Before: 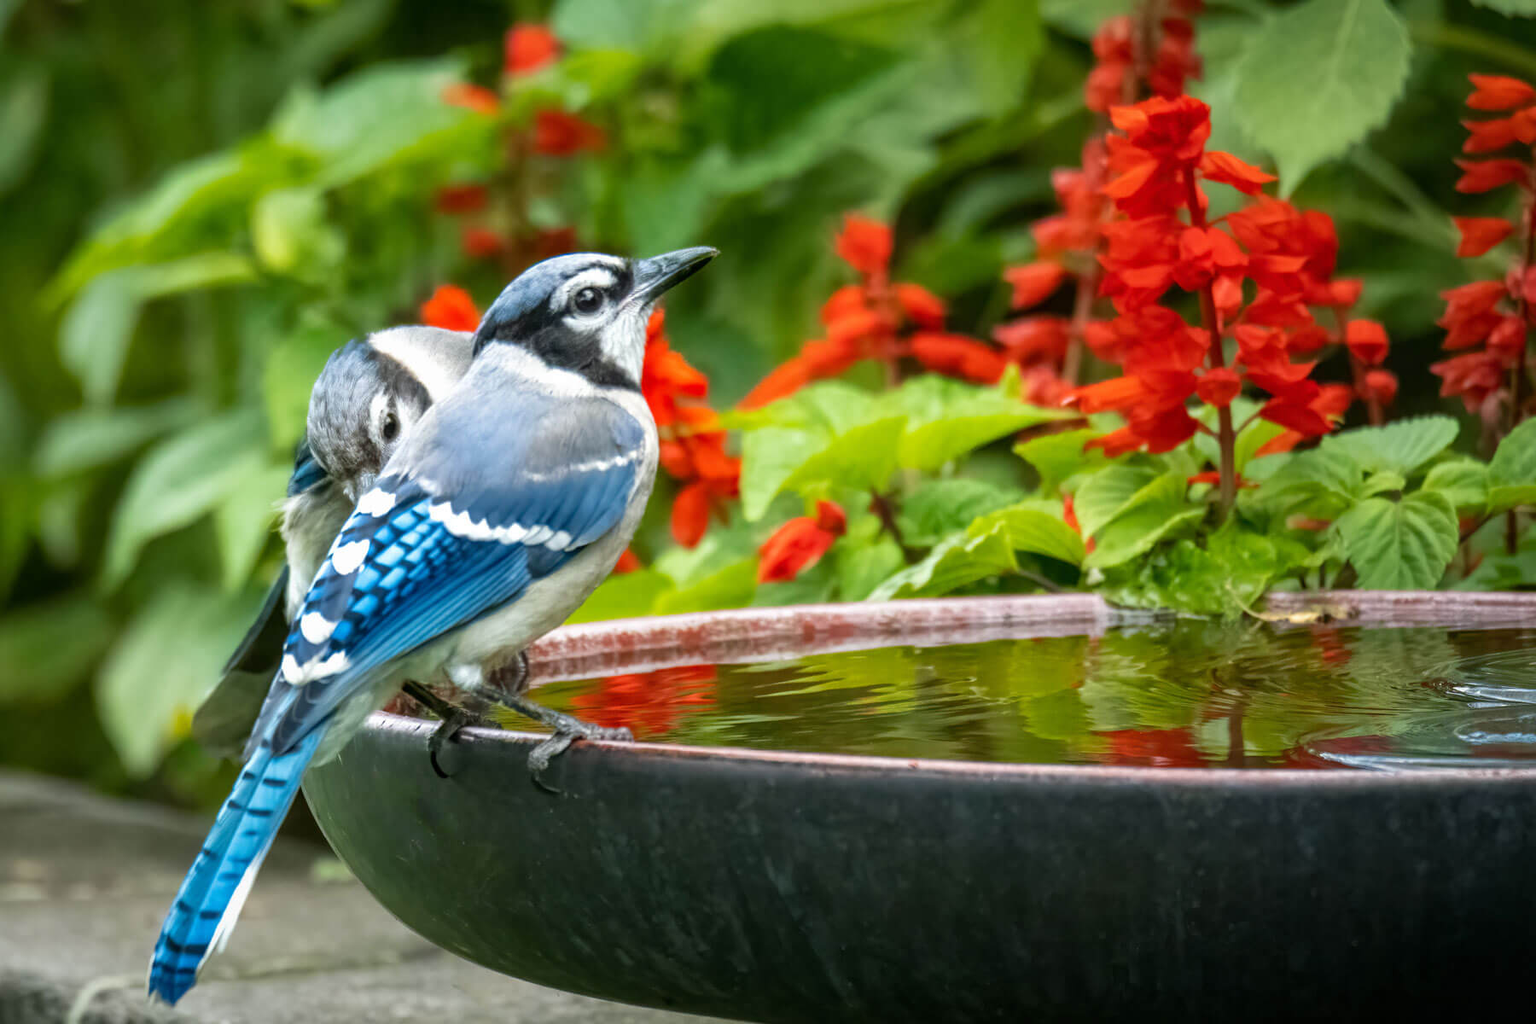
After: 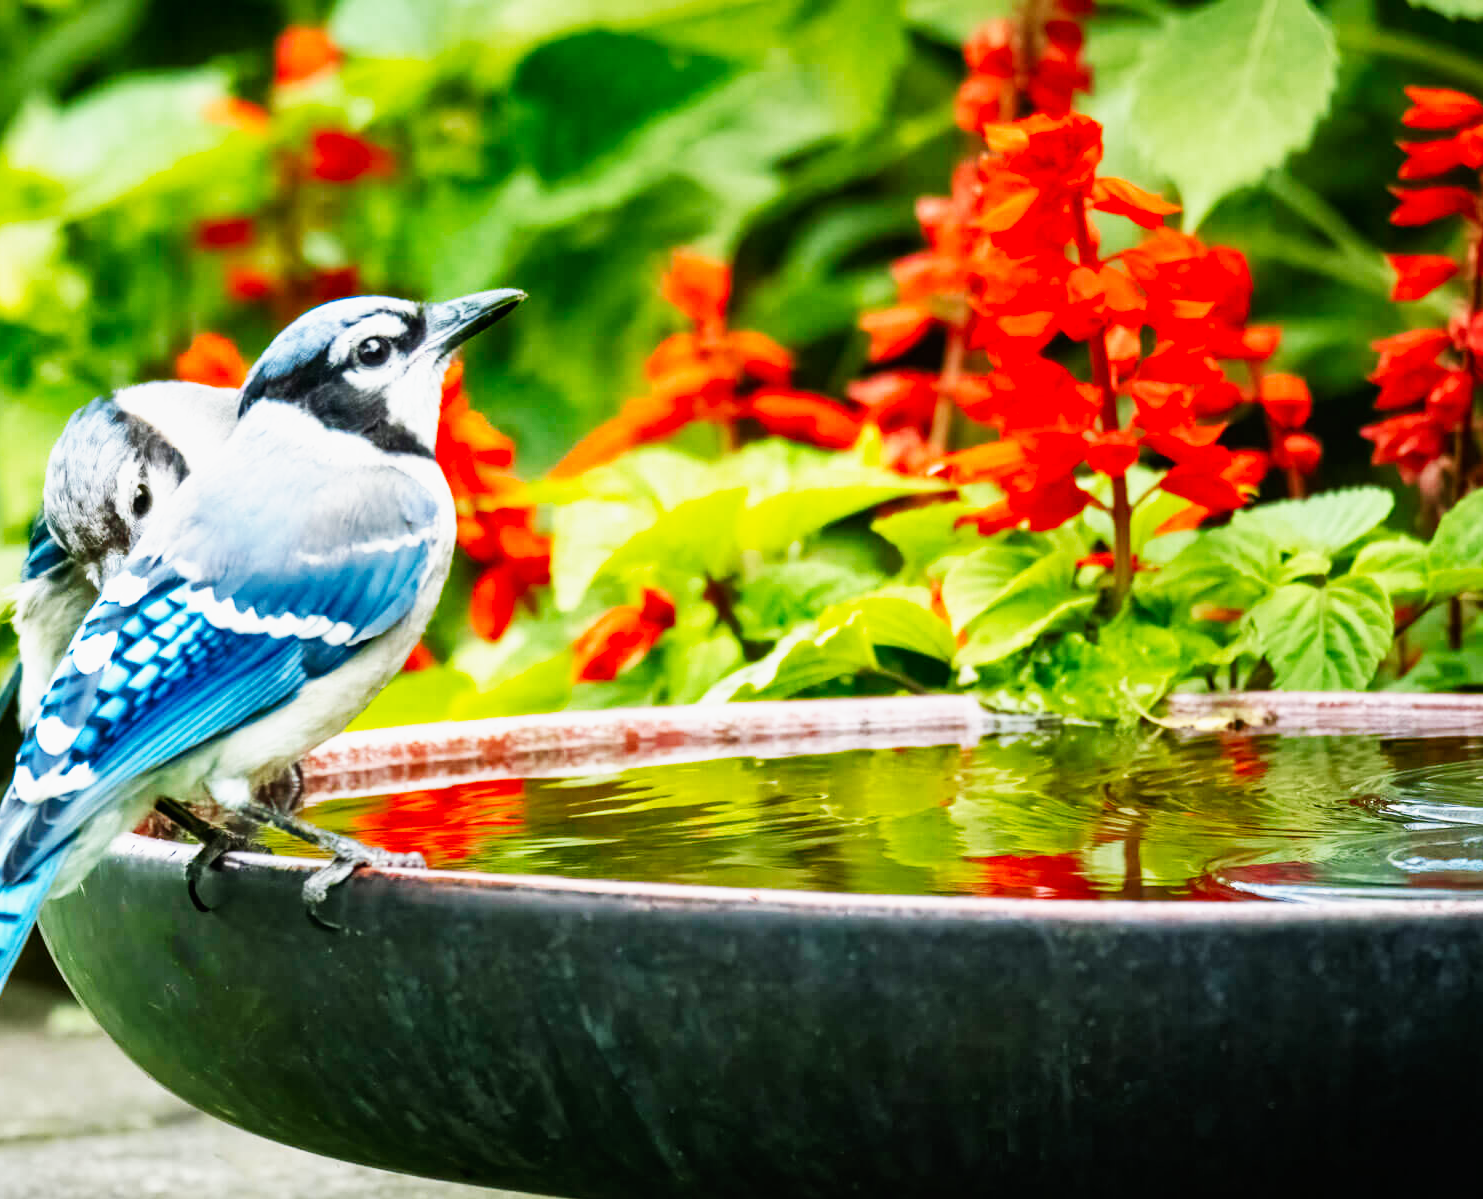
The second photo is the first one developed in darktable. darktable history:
crop: left 17.582%, bottom 0.031%
shadows and highlights: shadows 43.71, white point adjustment -1.46, soften with gaussian
base curve: curves: ch0 [(0, 0) (0.007, 0.004) (0.027, 0.03) (0.046, 0.07) (0.207, 0.54) (0.442, 0.872) (0.673, 0.972) (1, 1)], preserve colors none
